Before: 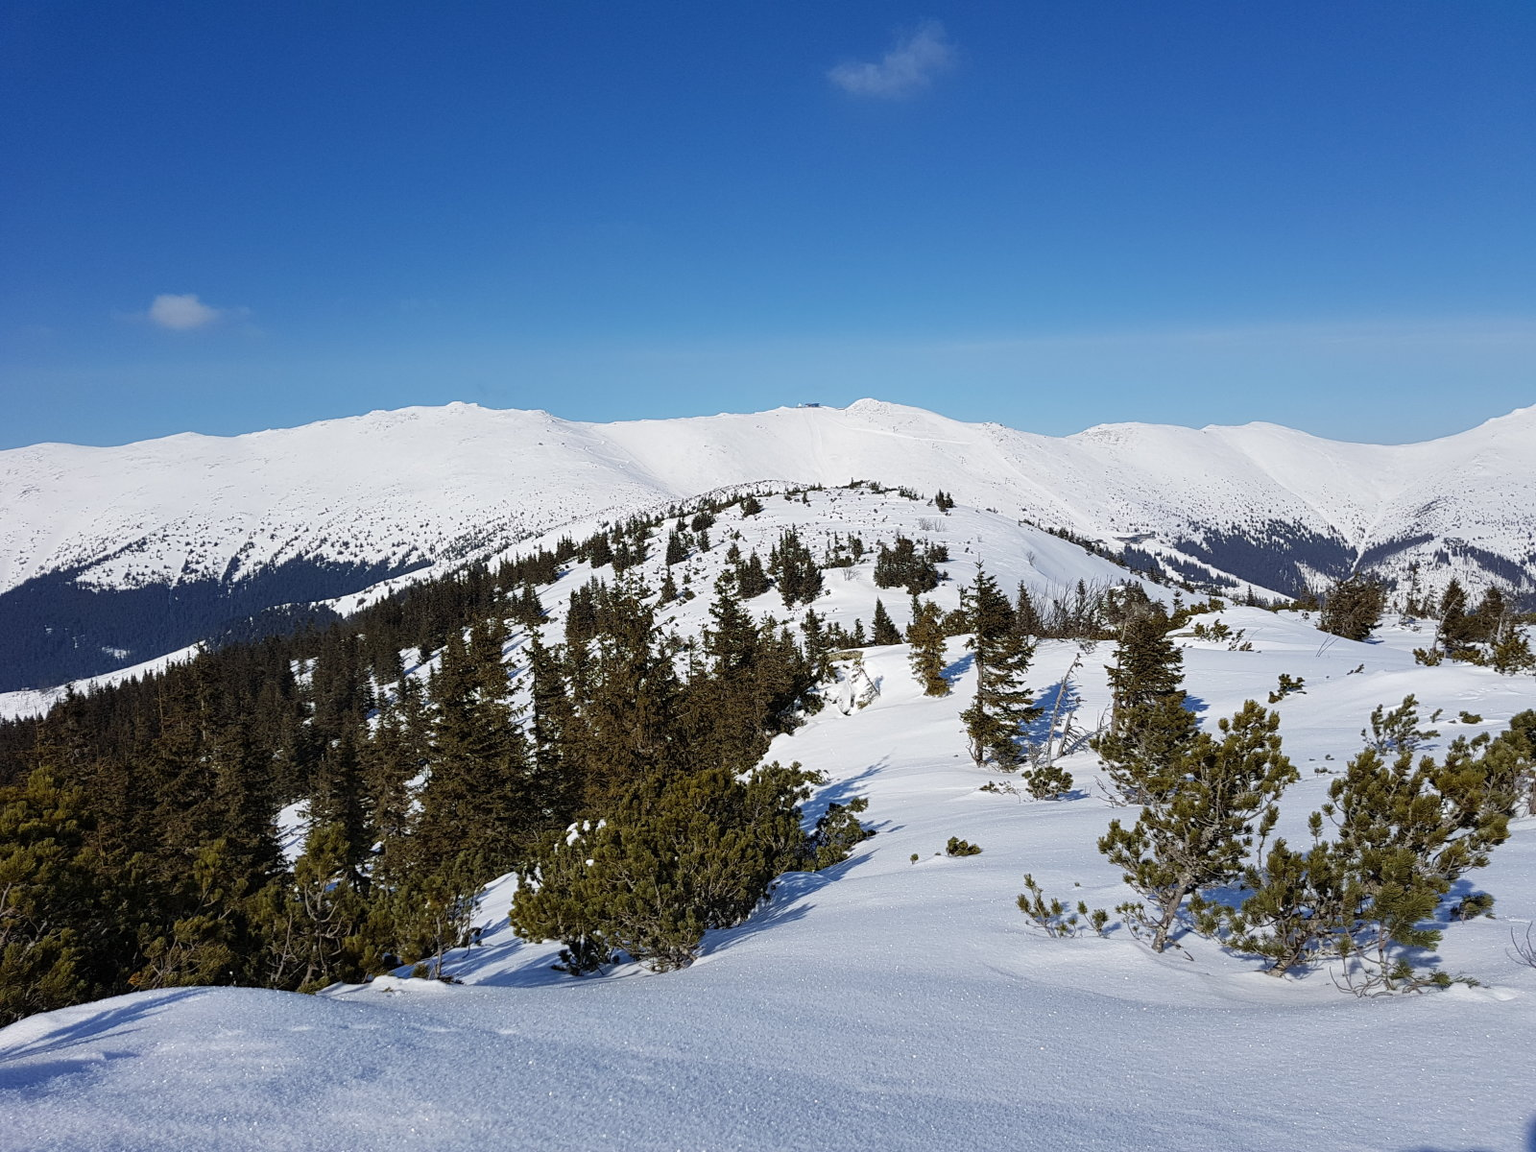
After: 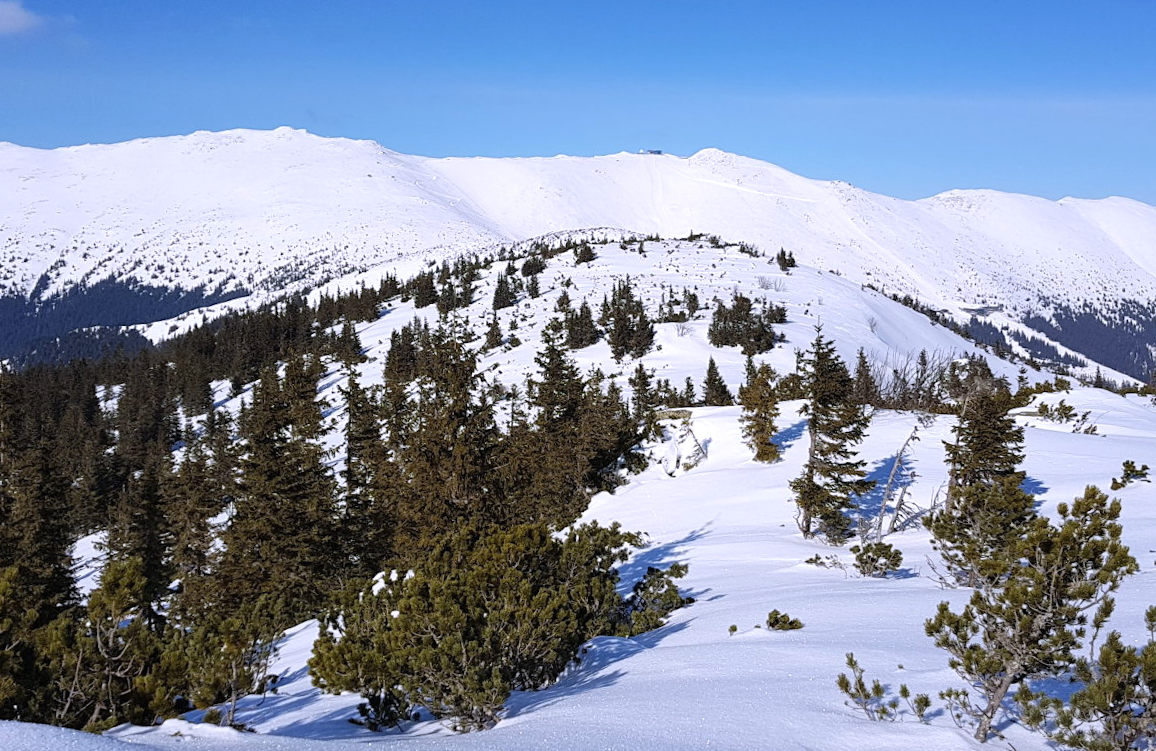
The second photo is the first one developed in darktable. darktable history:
white balance: red 1.004, blue 1.096
crop and rotate: angle -3.37°, left 9.79%, top 20.73%, right 12.42%, bottom 11.82%
exposure: black level correction 0, exposure 0.2 EV, compensate exposure bias true, compensate highlight preservation false
